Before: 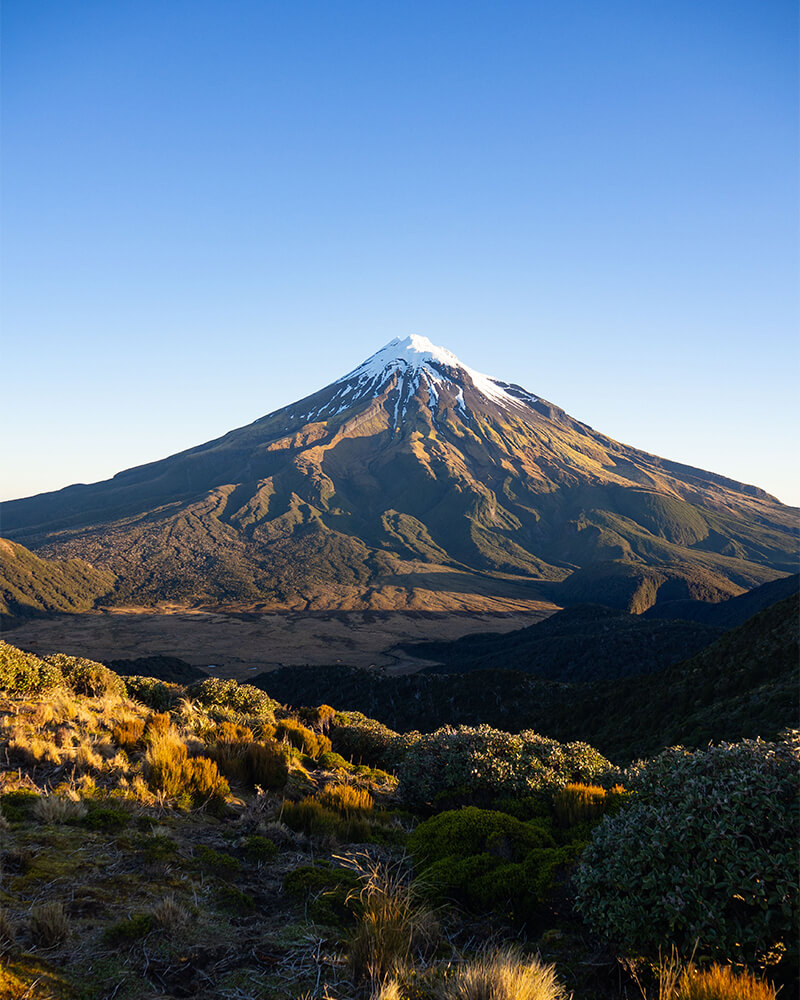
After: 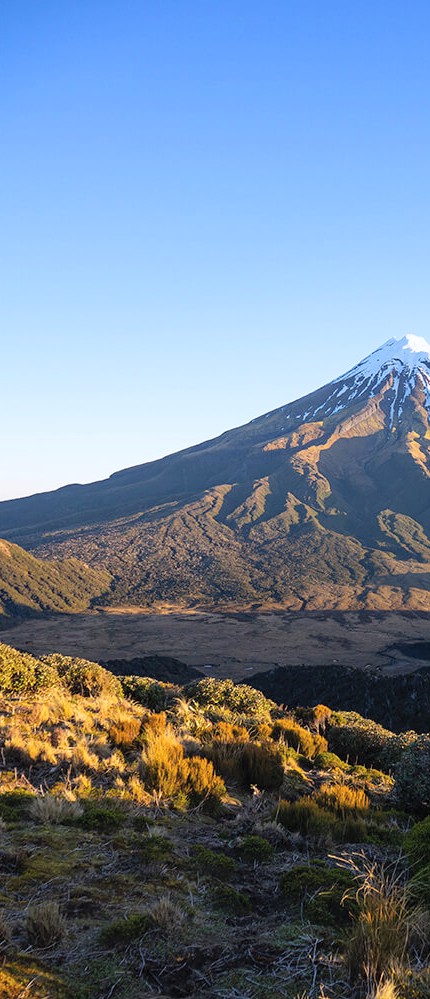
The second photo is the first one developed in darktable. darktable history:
white balance: red 0.984, blue 1.059
contrast brightness saturation: brightness 0.13
crop: left 0.587%, right 45.588%, bottom 0.086%
